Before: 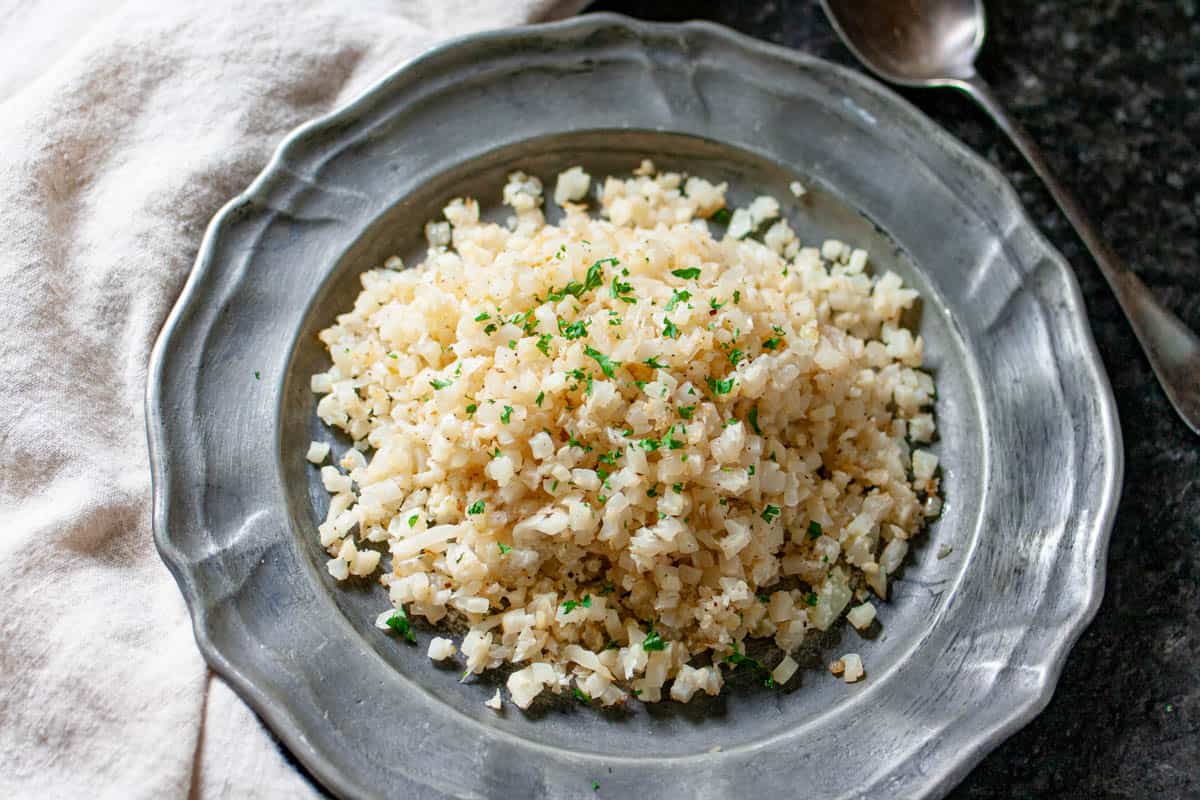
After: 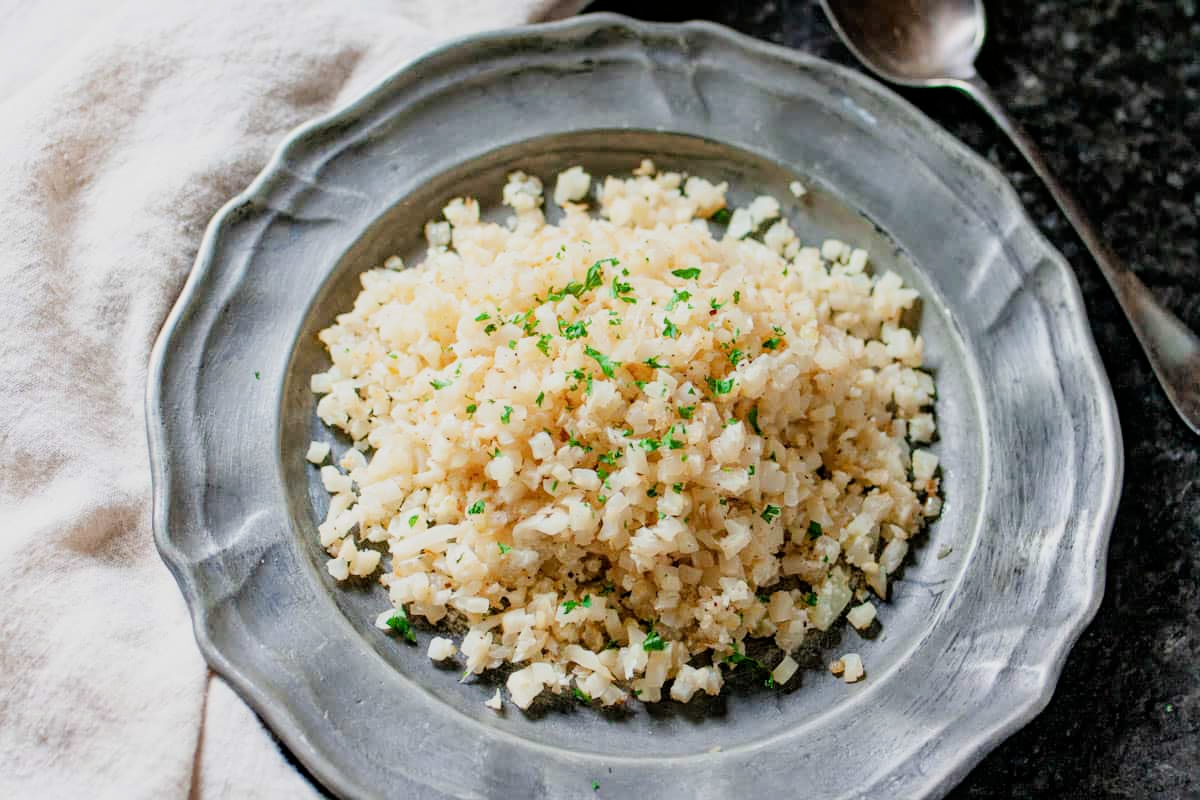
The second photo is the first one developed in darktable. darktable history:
filmic rgb: black relative exposure -7.65 EV, white relative exposure 4.56 EV, threshold 2.96 EV, hardness 3.61, enable highlight reconstruction true
exposure: exposure 0.586 EV, compensate highlight preservation false
